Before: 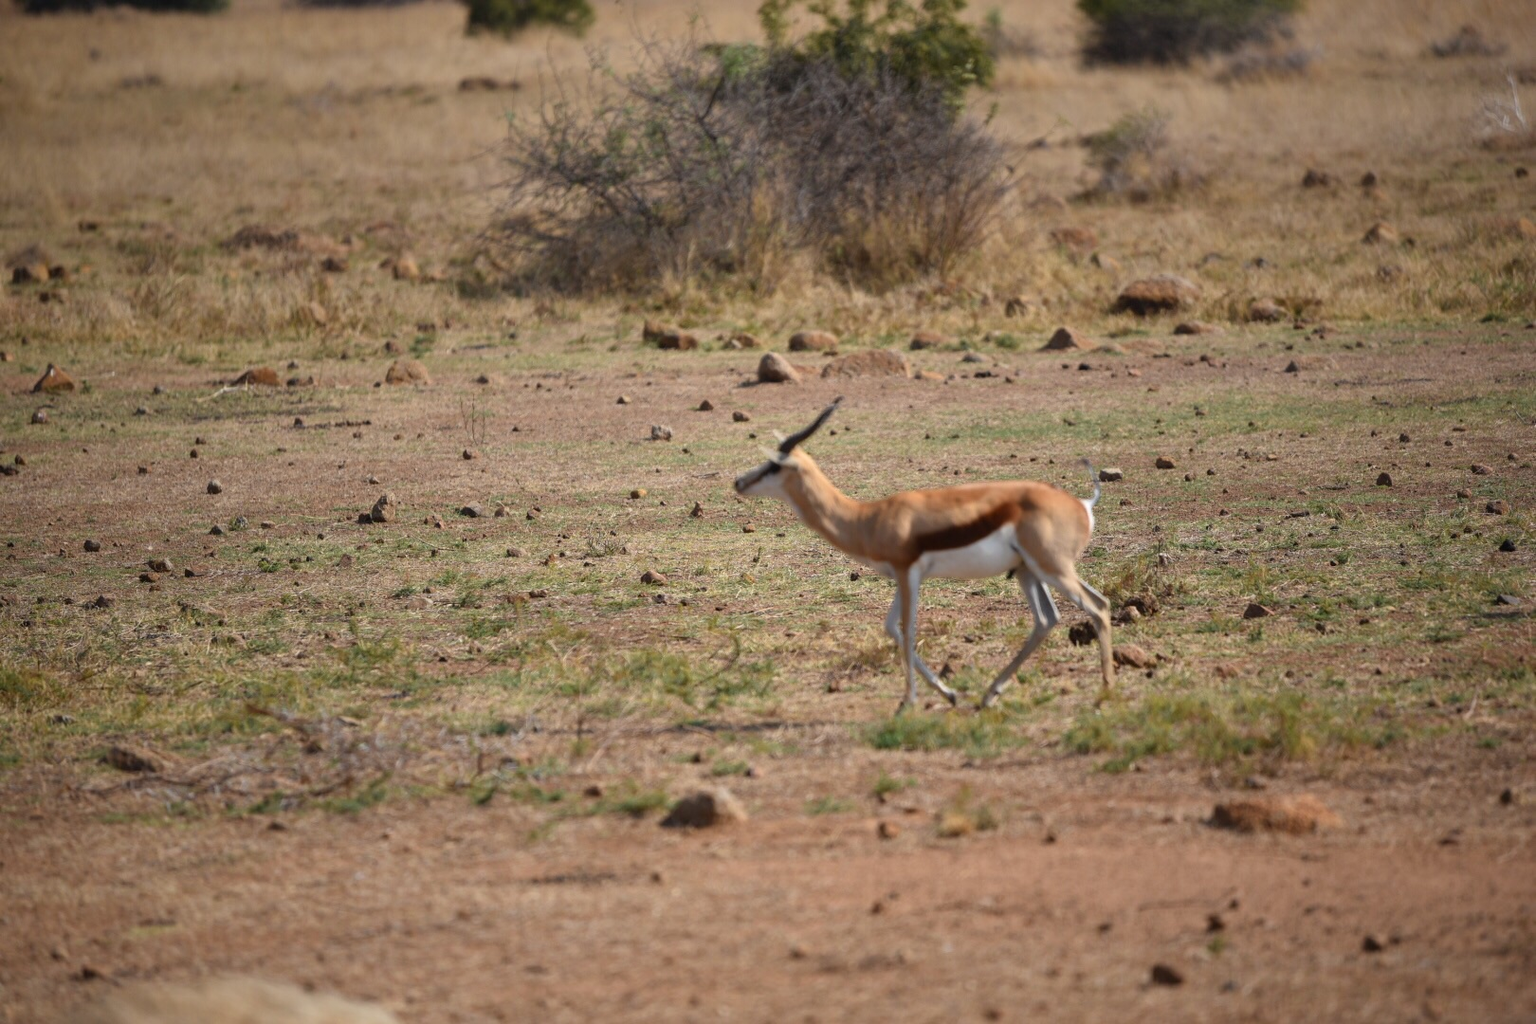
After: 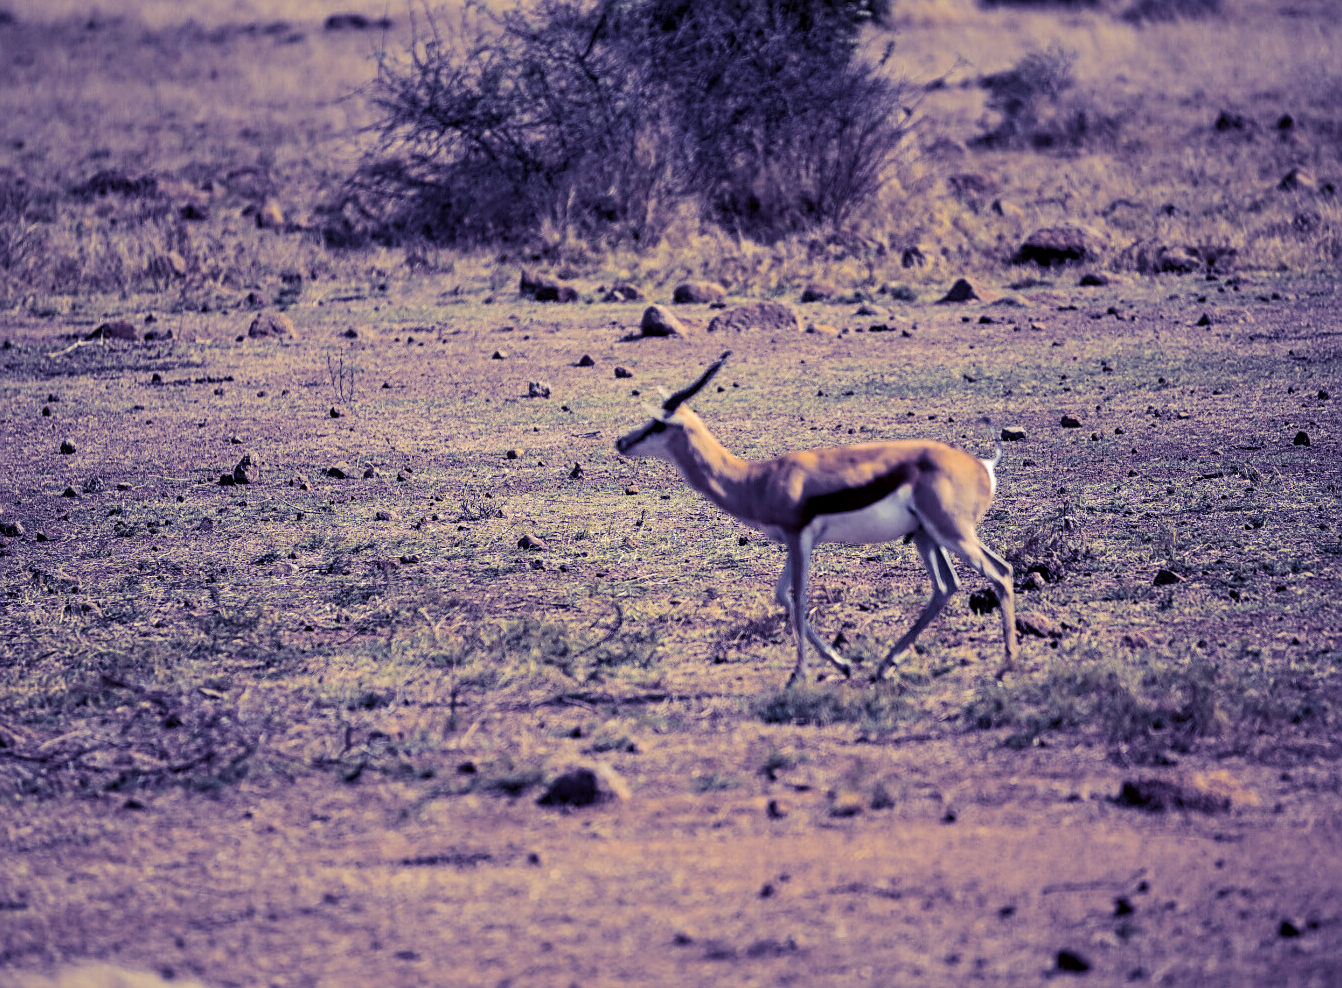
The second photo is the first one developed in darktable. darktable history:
local contrast: on, module defaults
split-toning: shadows › hue 242.67°, shadows › saturation 0.733, highlights › hue 45.33°, highlights › saturation 0.667, balance -53.304, compress 21.15%
crop: left 9.807%, top 6.259%, right 7.334%, bottom 2.177%
shadows and highlights: shadows 0, highlights 40
sharpen: on, module defaults
tone curve: curves: ch0 [(0, 0) (0.052, 0.018) (0.236, 0.207) (0.41, 0.417) (0.485, 0.518) (0.54, 0.584) (0.625, 0.666) (0.845, 0.828) (0.994, 0.964)]; ch1 [(0, 0.055) (0.15, 0.117) (0.317, 0.34) (0.382, 0.408) (0.434, 0.441) (0.472, 0.479) (0.498, 0.501) (0.557, 0.558) (0.616, 0.59) (0.739, 0.7) (0.873, 0.857) (1, 0.928)]; ch2 [(0, 0) (0.352, 0.403) (0.447, 0.466) (0.482, 0.482) (0.528, 0.526) (0.586, 0.577) (0.618, 0.621) (0.785, 0.747) (1, 1)], color space Lab, independent channels, preserve colors none
exposure: black level correction 0.009, exposure 0.014 EV, compensate highlight preservation false
